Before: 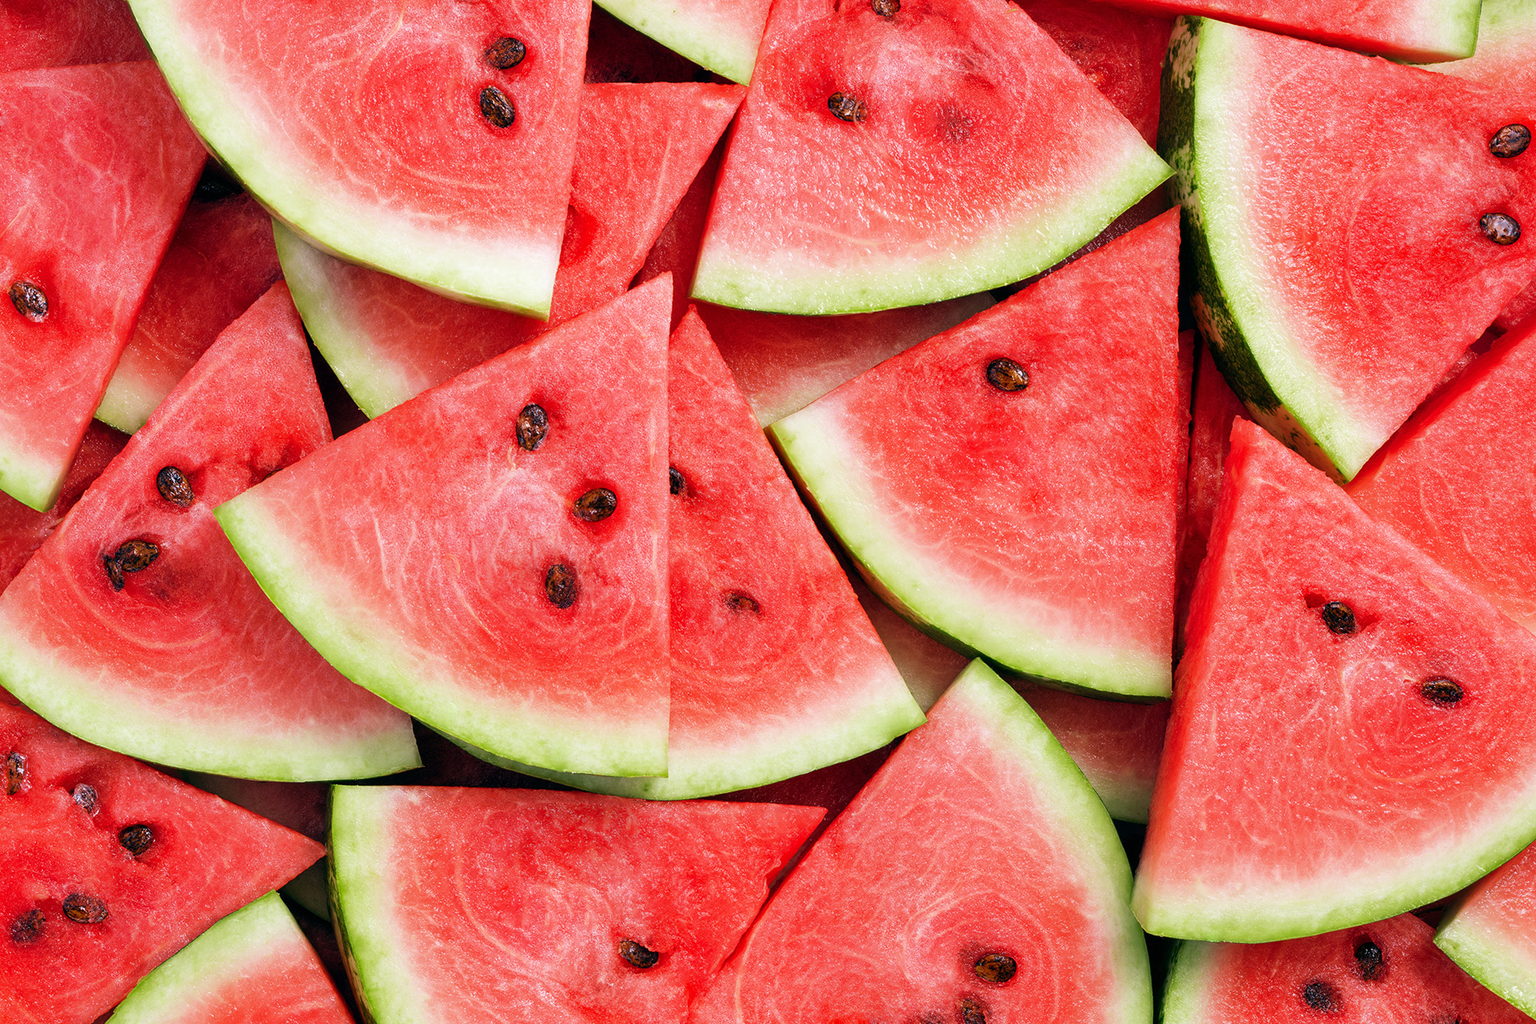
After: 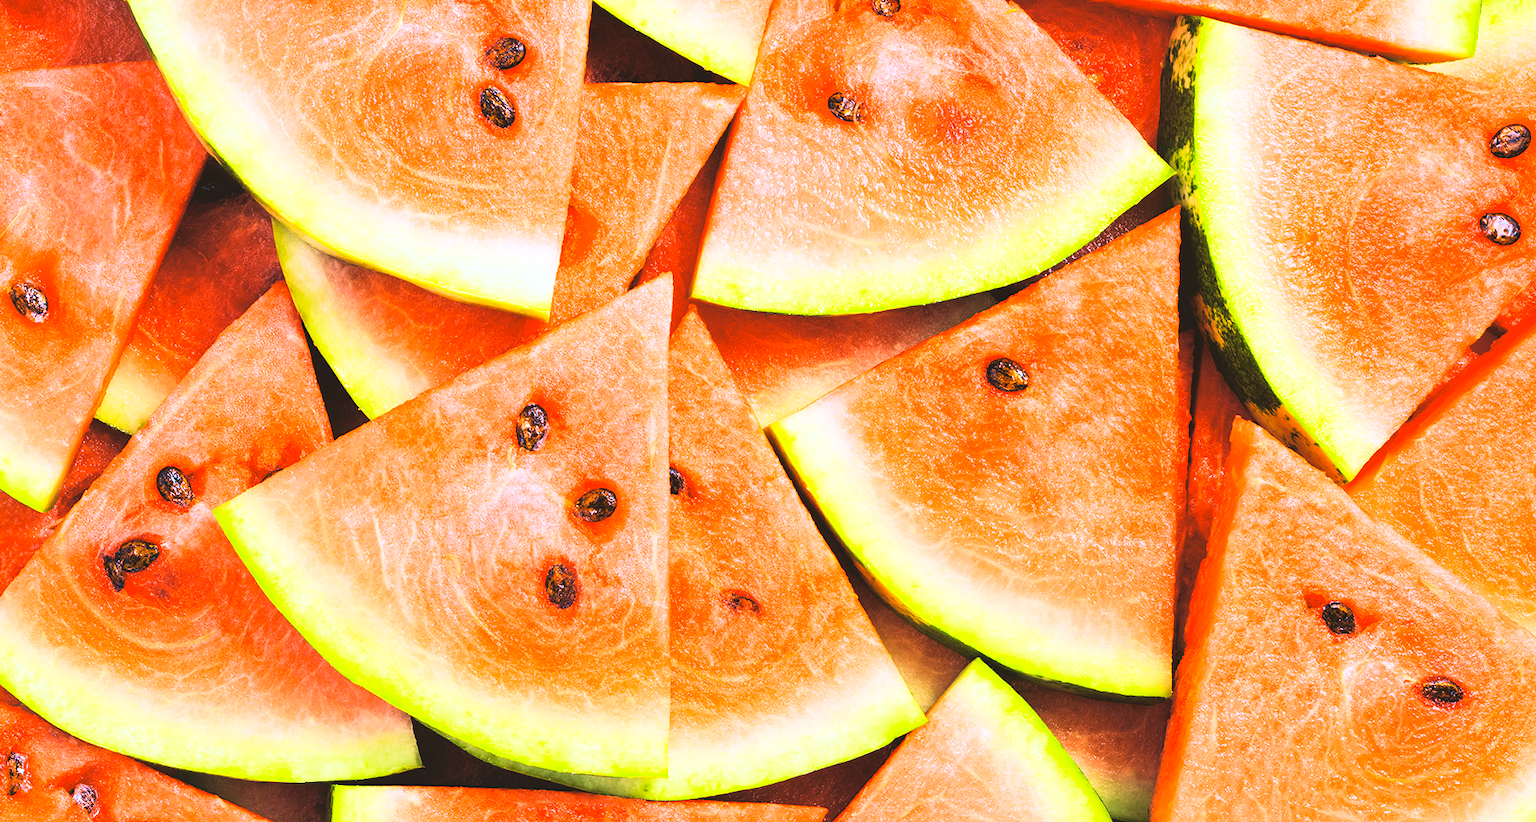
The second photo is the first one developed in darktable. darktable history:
color contrast: green-magenta contrast 1.12, blue-yellow contrast 1.95, unbound 0
crop: bottom 19.644%
rgb curve: curves: ch0 [(0, 0) (0.21, 0.15) (0.24, 0.21) (0.5, 0.75) (0.75, 0.96) (0.89, 0.99) (1, 1)]; ch1 [(0, 0.02) (0.21, 0.13) (0.25, 0.2) (0.5, 0.67) (0.75, 0.9) (0.89, 0.97) (1, 1)]; ch2 [(0, 0.02) (0.21, 0.13) (0.25, 0.2) (0.5, 0.67) (0.75, 0.9) (0.89, 0.97) (1, 1)], compensate middle gray true
velvia: strength 45%
color correction: highlights a* -2.73, highlights b* -2.09, shadows a* 2.41, shadows b* 2.73
white balance: red 1.004, blue 1.024
exposure: black level correction -0.028, compensate highlight preservation false
